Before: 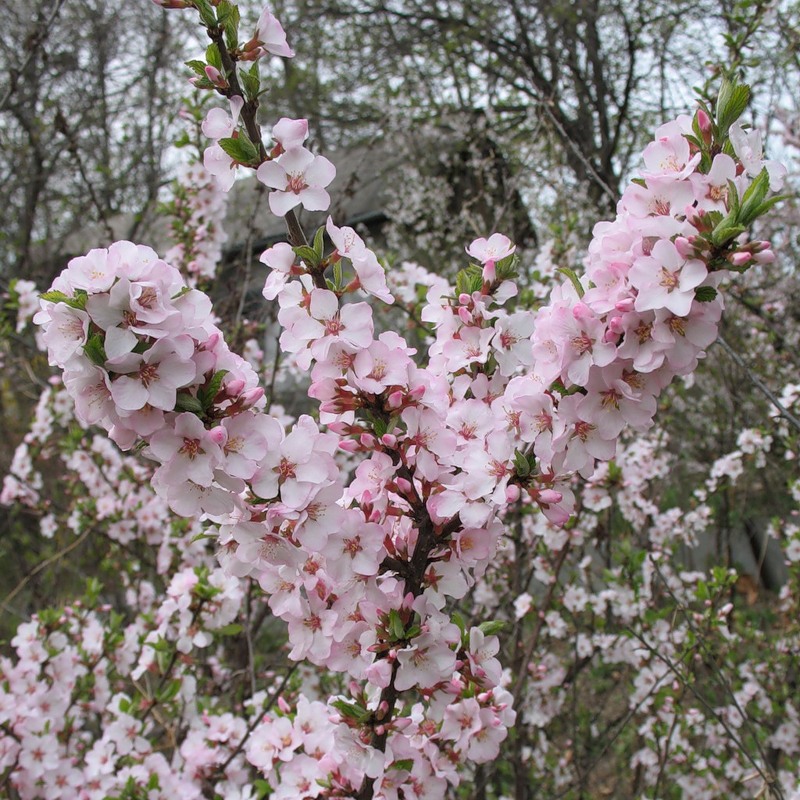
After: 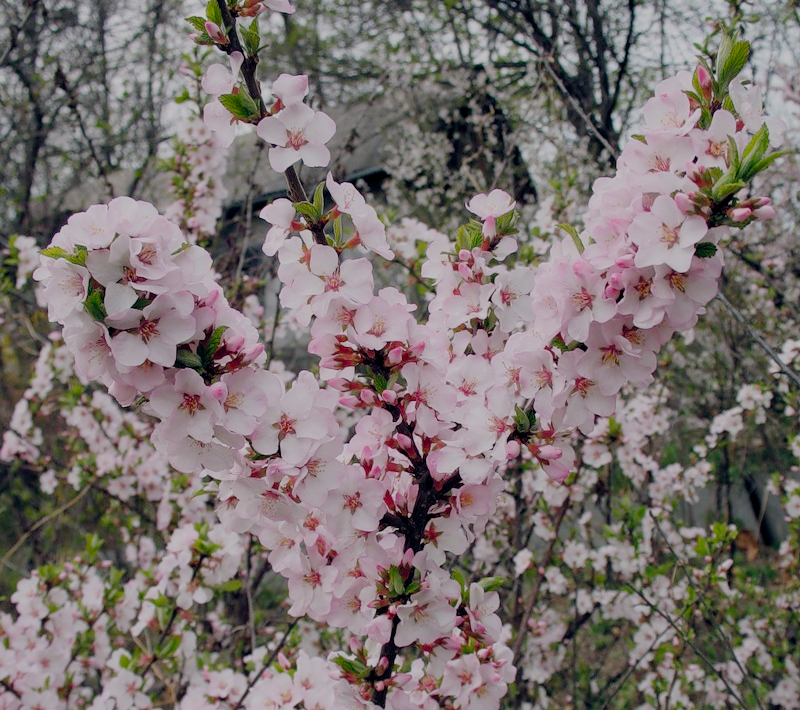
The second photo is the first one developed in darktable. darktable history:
crop and rotate: top 5.609%, bottom 5.609%
filmic rgb: middle gray luminance 18%, black relative exposure -7.5 EV, white relative exposure 8.5 EV, threshold 6 EV, target black luminance 0%, hardness 2.23, latitude 18.37%, contrast 0.878, highlights saturation mix 5%, shadows ↔ highlights balance 10.15%, add noise in highlights 0, preserve chrominance no, color science v3 (2019), use custom middle-gray values true, iterations of high-quality reconstruction 0, contrast in highlights soft, enable highlight reconstruction true
color balance rgb: shadows lift › hue 87.51°, highlights gain › chroma 1.35%, highlights gain › hue 55.1°, global offset › chroma 0.13%, global offset › hue 253.66°, perceptual saturation grading › global saturation 16.38%
